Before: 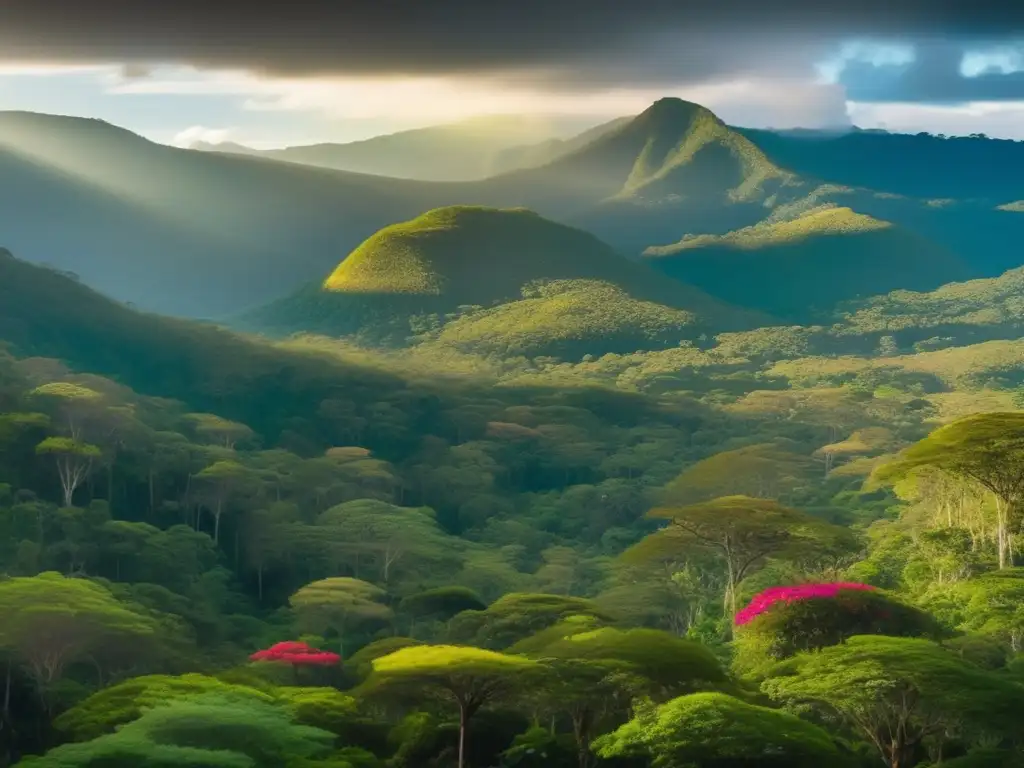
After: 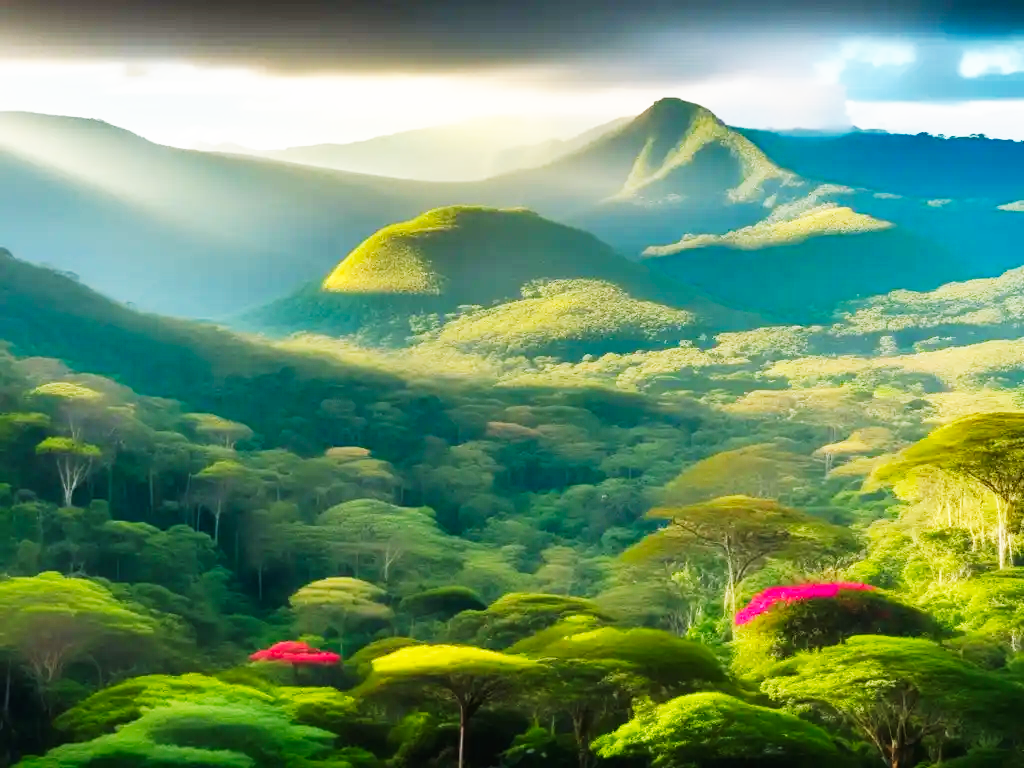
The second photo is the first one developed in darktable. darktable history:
tone equalizer: on, module defaults
base curve: curves: ch0 [(0, 0) (0.007, 0.004) (0.027, 0.03) (0.046, 0.07) (0.207, 0.54) (0.442, 0.872) (0.673, 0.972) (1, 1)], preserve colors none
